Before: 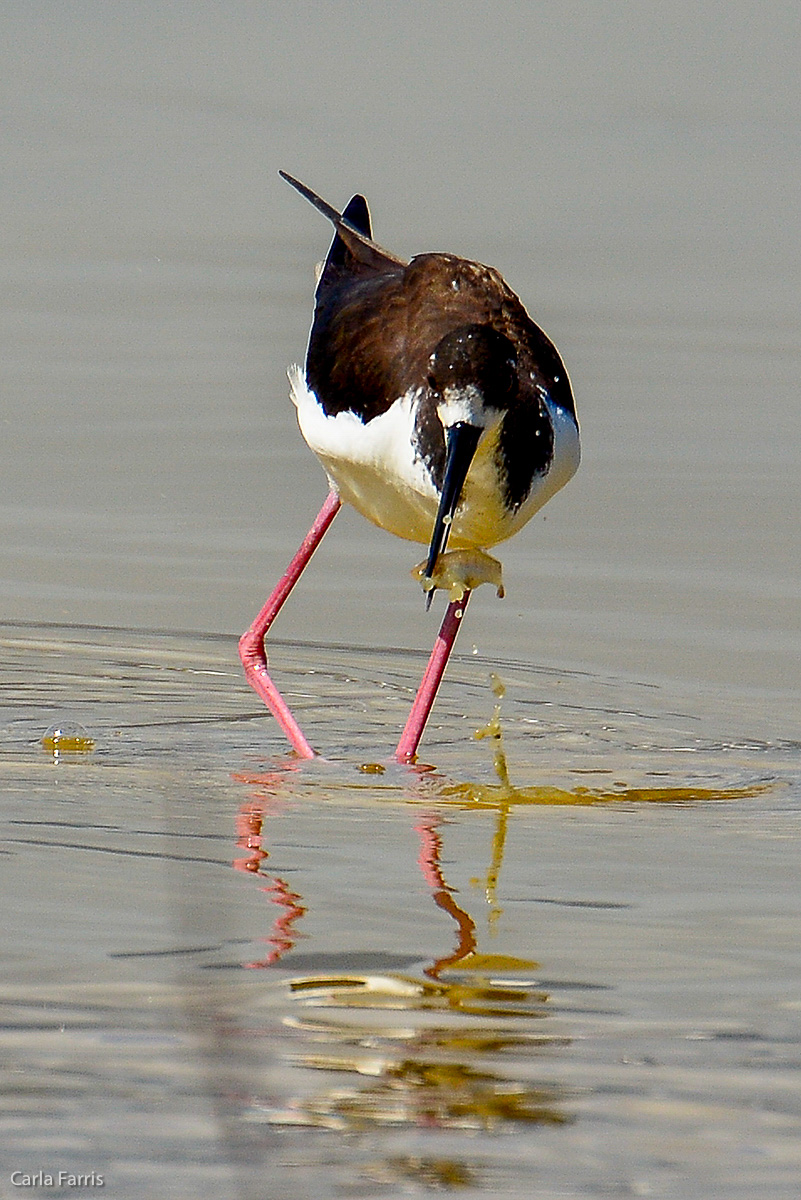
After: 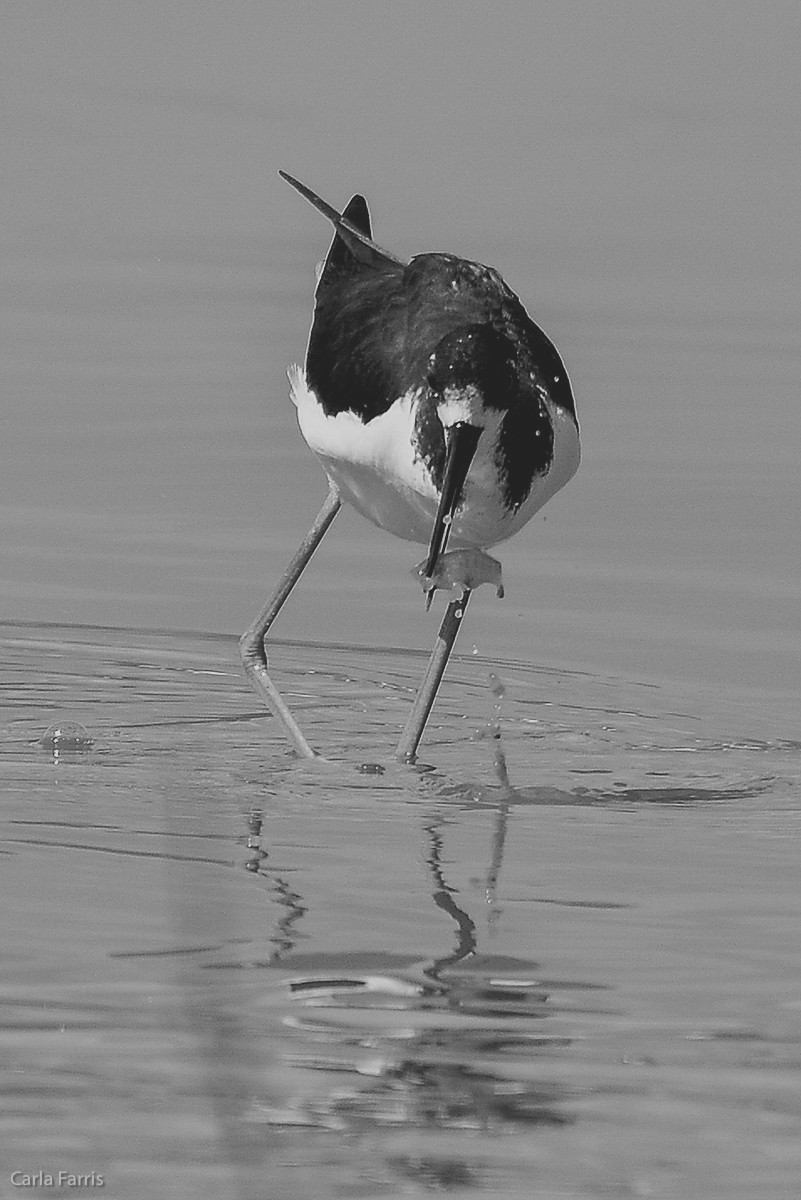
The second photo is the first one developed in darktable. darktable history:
color calibration: output gray [0.246, 0.254, 0.501, 0], illuminant as shot in camera, x 0.358, y 0.373, temperature 4628.91 K
contrast brightness saturation: contrast -0.268, saturation -0.447
